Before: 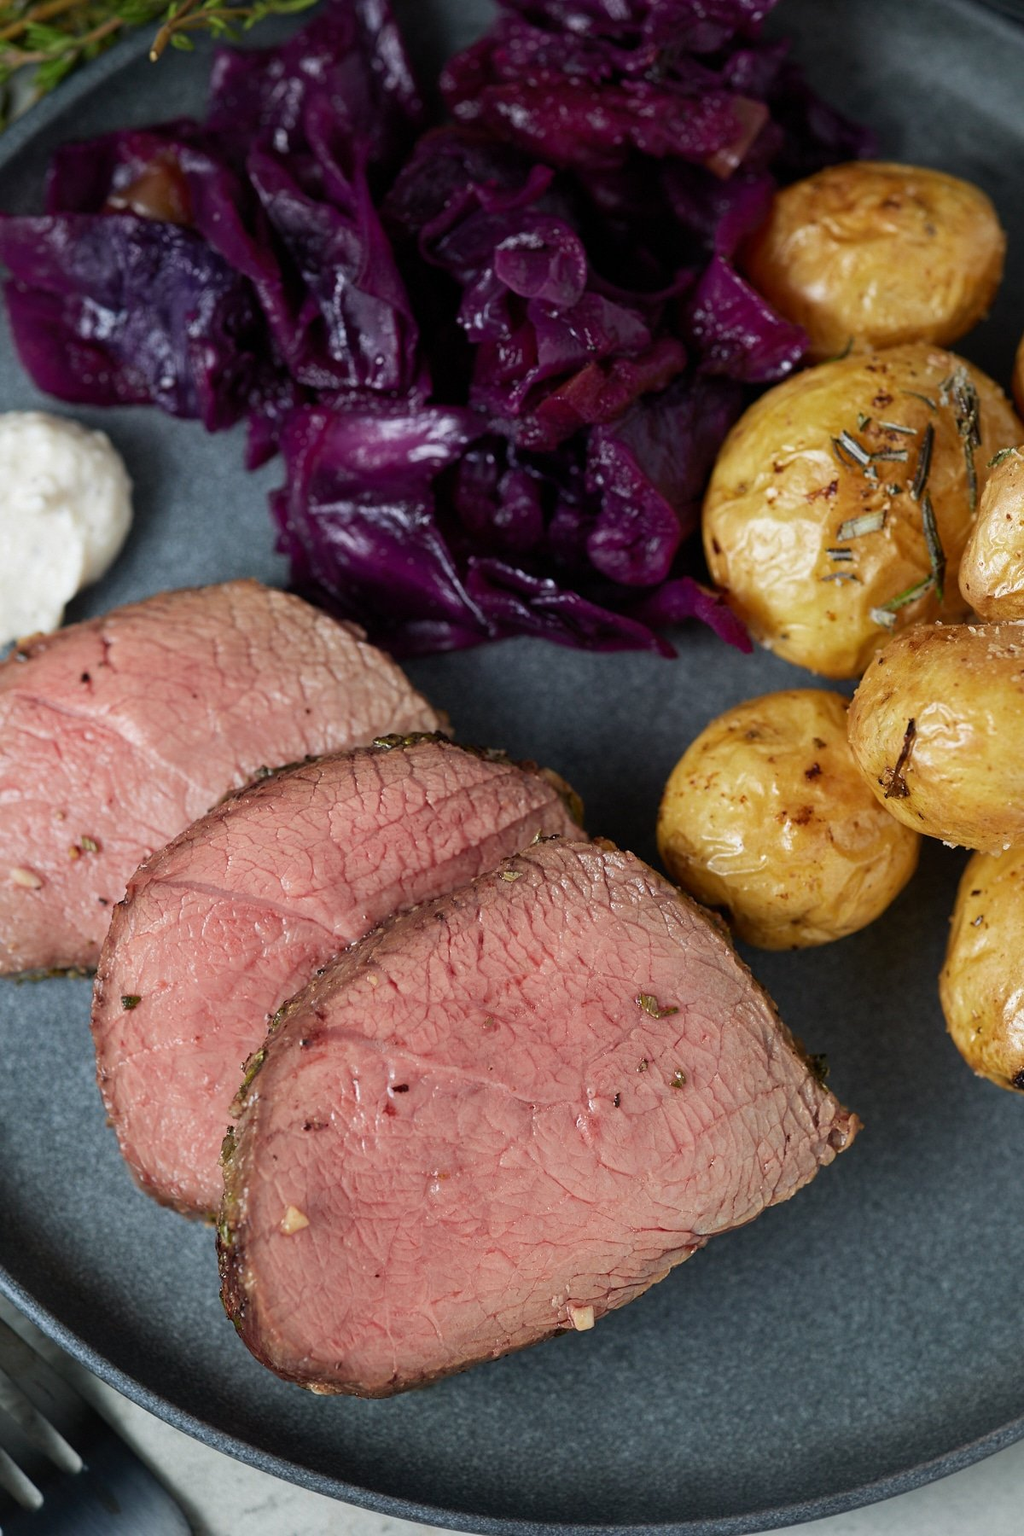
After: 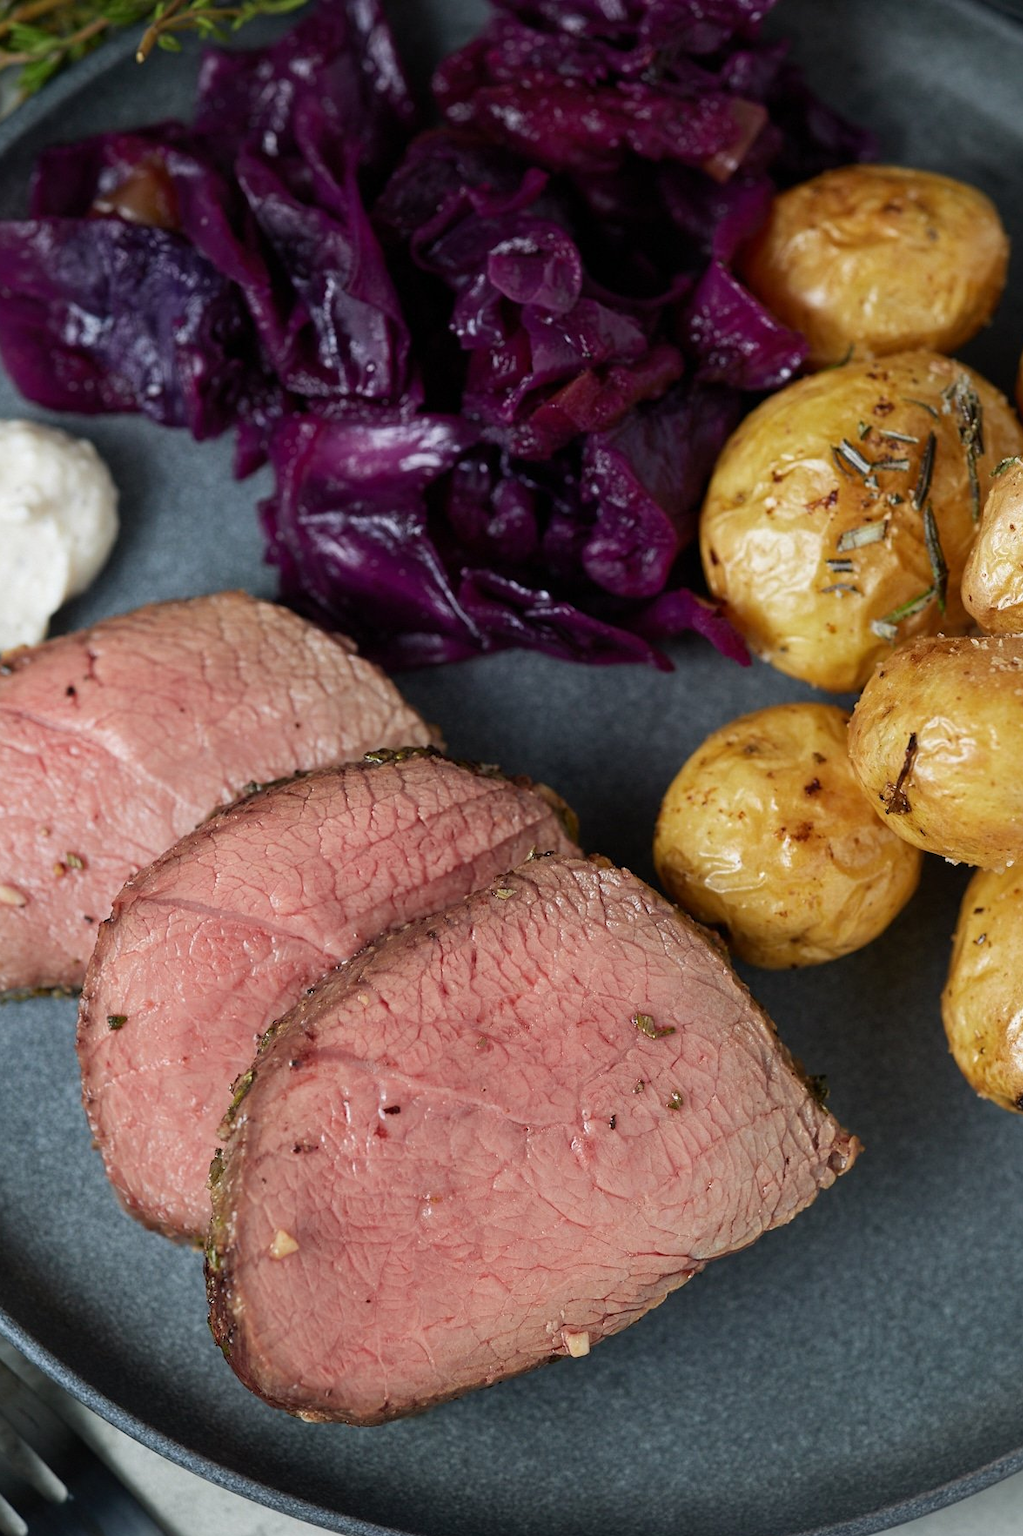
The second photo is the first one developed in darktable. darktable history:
crop: left 1.65%, right 0.285%, bottom 1.911%
